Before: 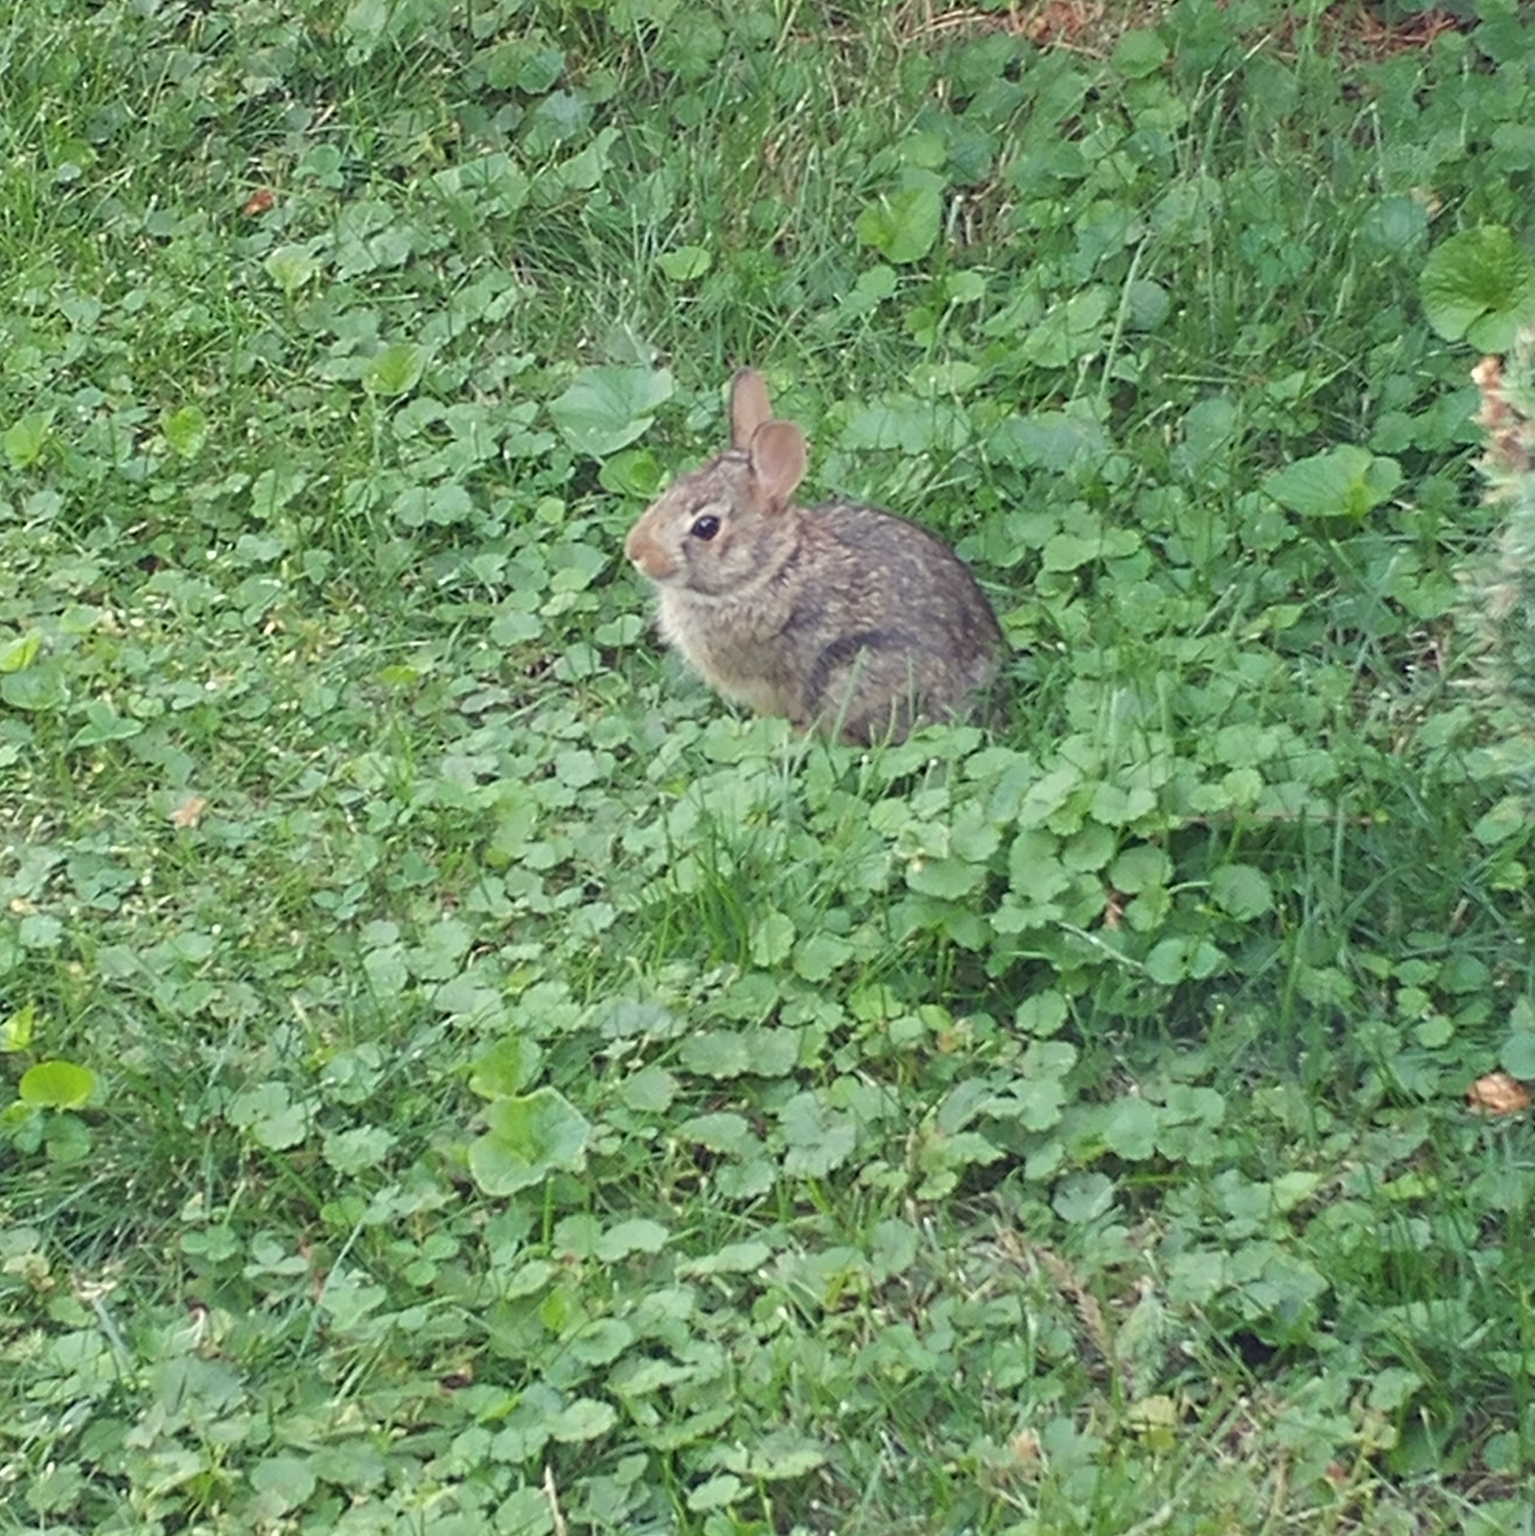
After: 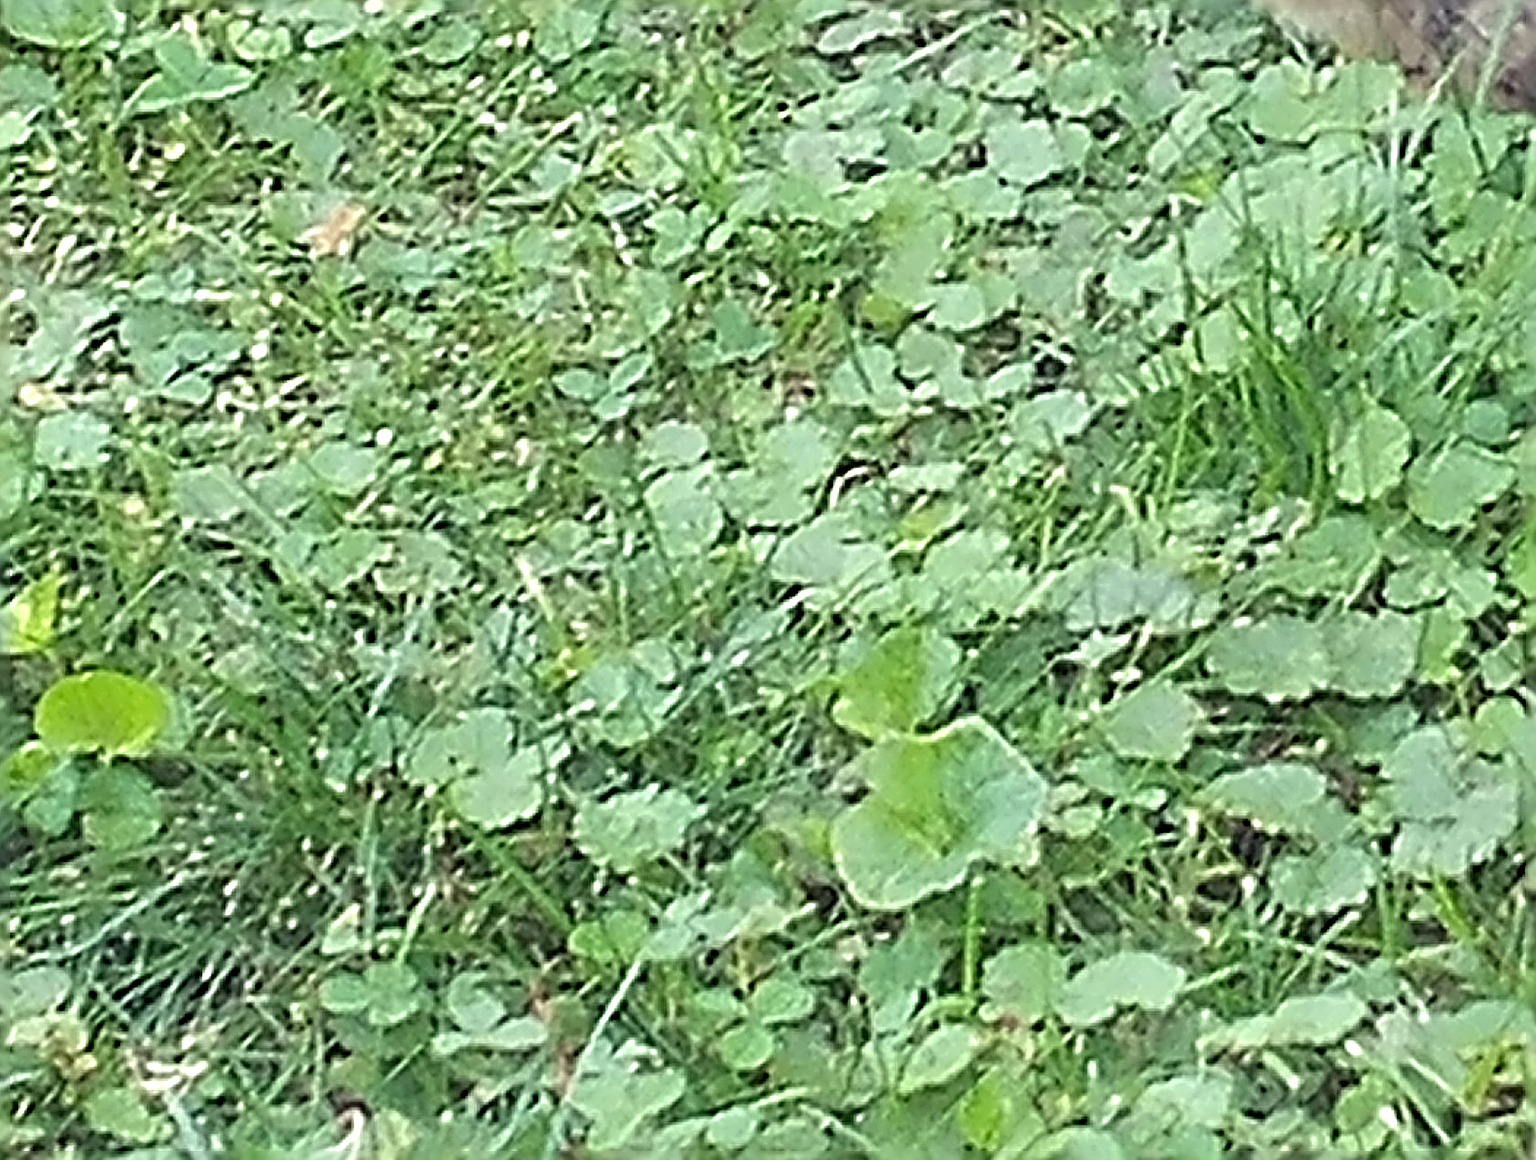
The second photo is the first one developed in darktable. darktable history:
exposure: exposure 0.2 EV, compensate highlight preservation false
crop: top 44.483%, right 43.593%, bottom 12.892%
sharpen: radius 4.001, amount 2
